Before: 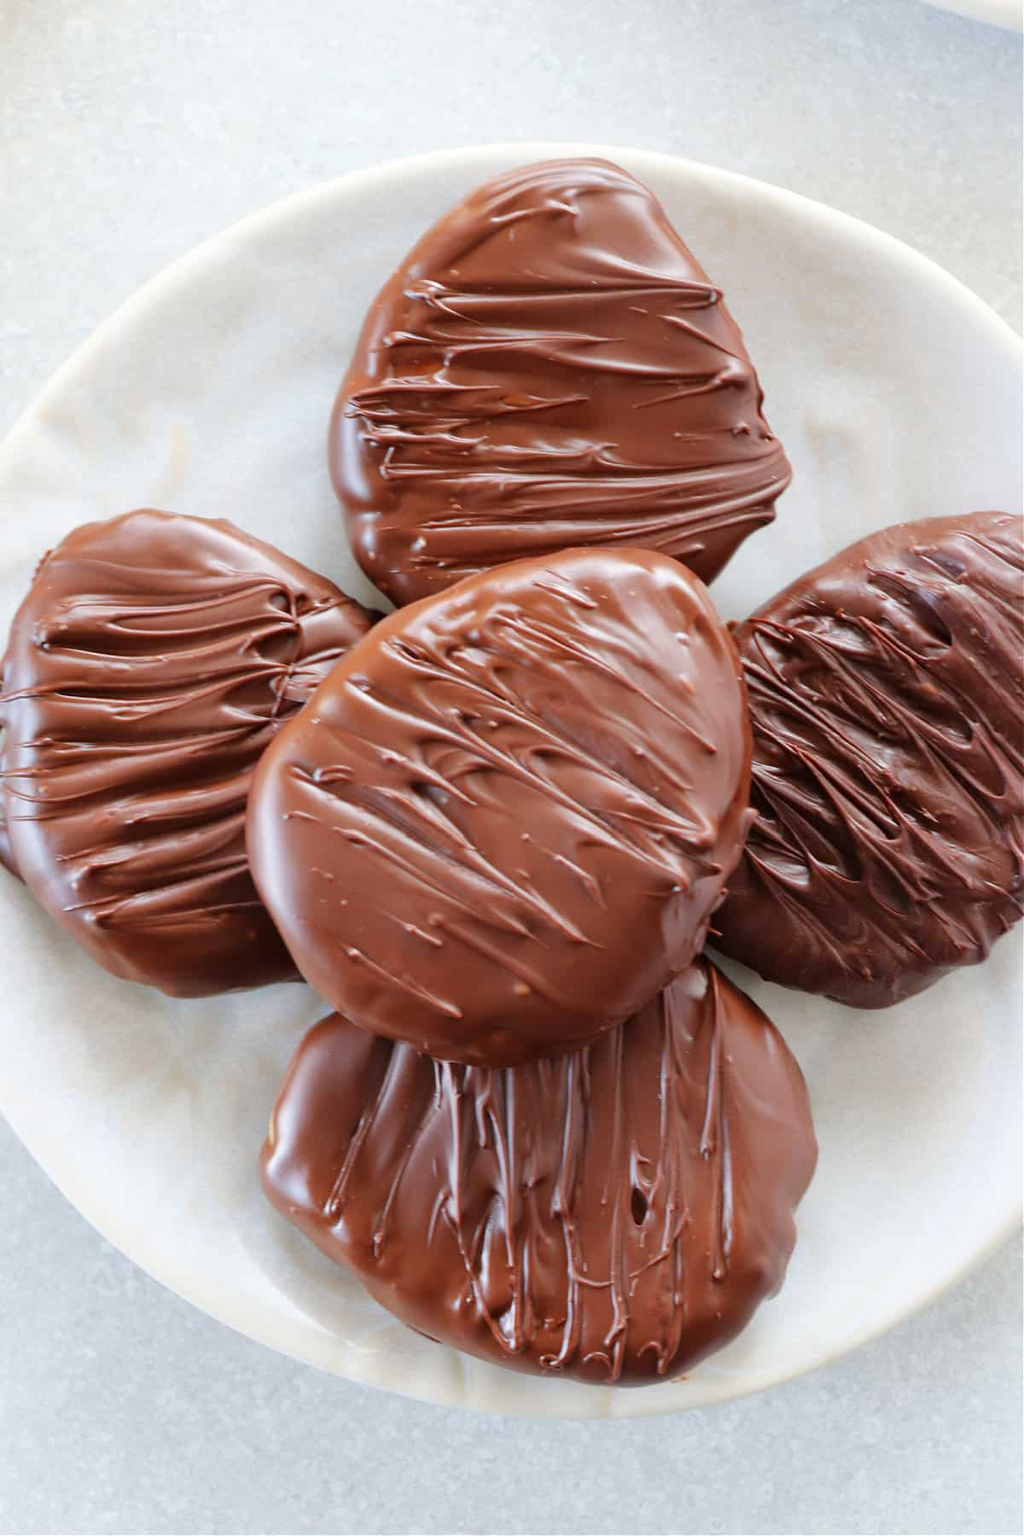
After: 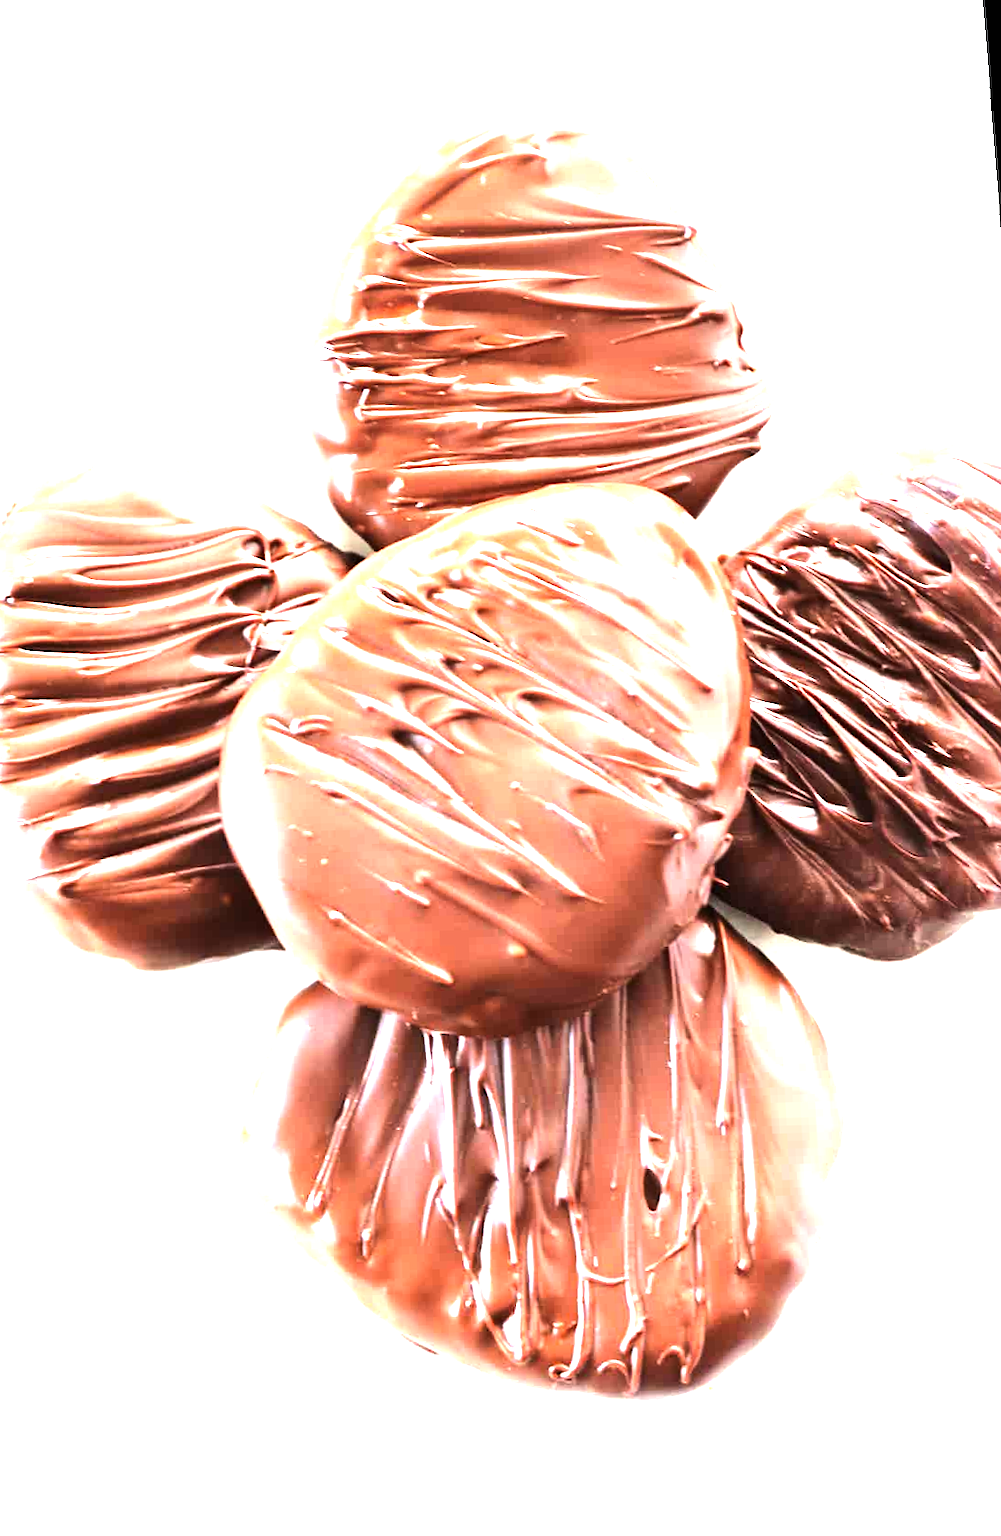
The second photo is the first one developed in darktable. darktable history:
exposure: black level correction 0, exposure 1.6 EV, compensate exposure bias true, compensate highlight preservation false
tone equalizer: -8 EV -1.08 EV, -7 EV -1.01 EV, -6 EV -0.867 EV, -5 EV -0.578 EV, -3 EV 0.578 EV, -2 EV 0.867 EV, -1 EV 1.01 EV, +0 EV 1.08 EV, edges refinement/feathering 500, mask exposure compensation -1.57 EV, preserve details no
rotate and perspective: rotation -1.68°, lens shift (vertical) -0.146, crop left 0.049, crop right 0.912, crop top 0.032, crop bottom 0.96
